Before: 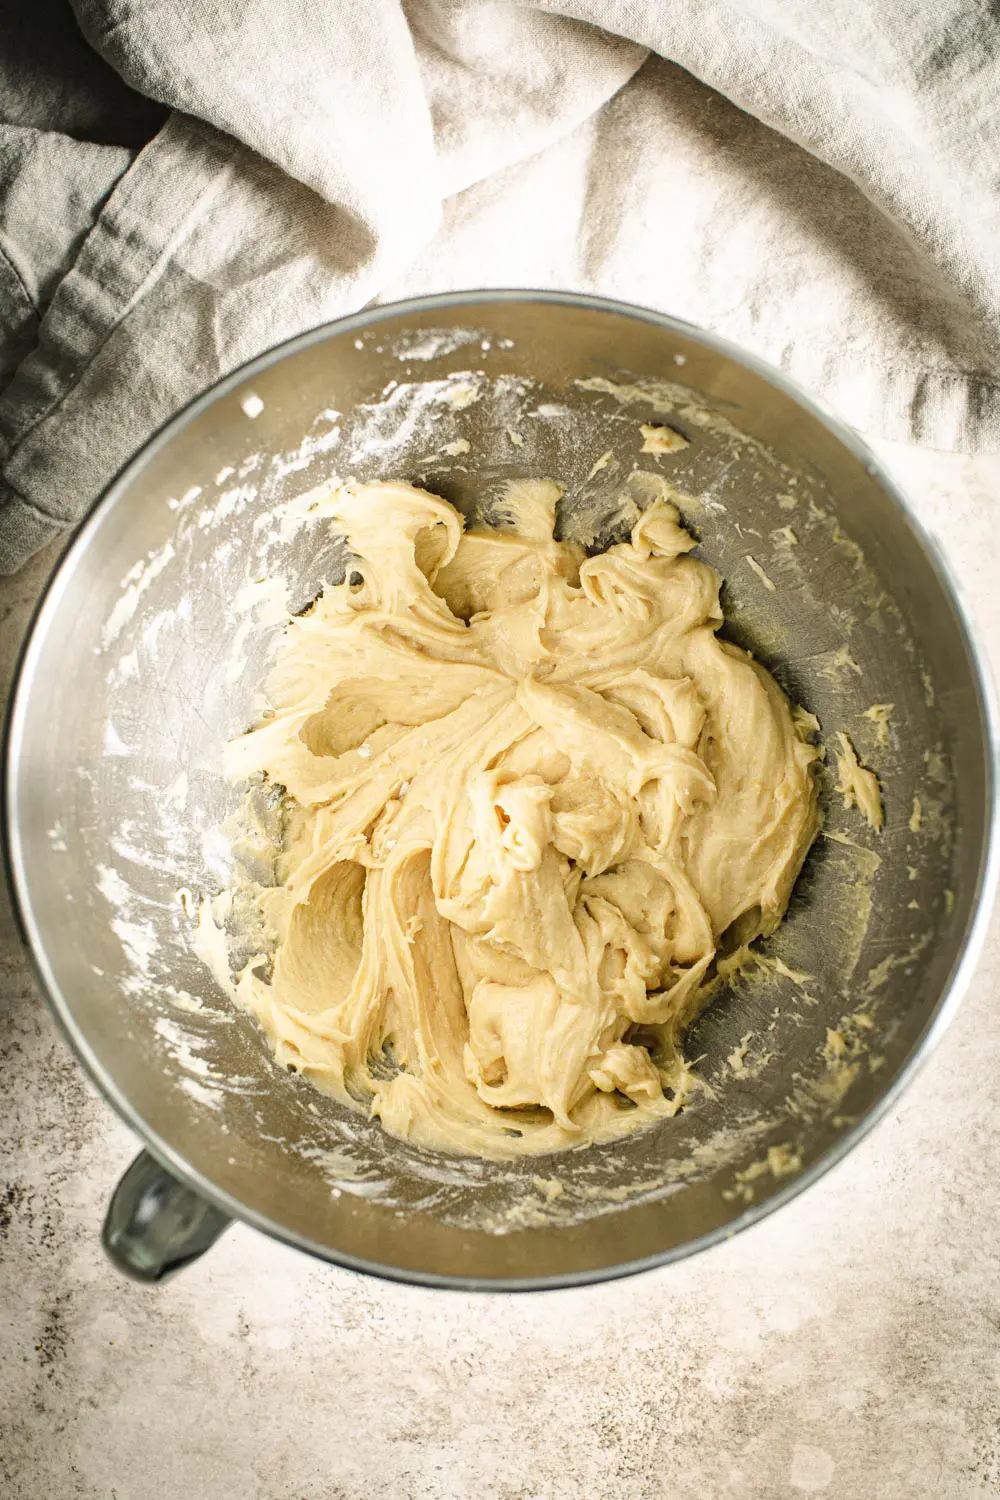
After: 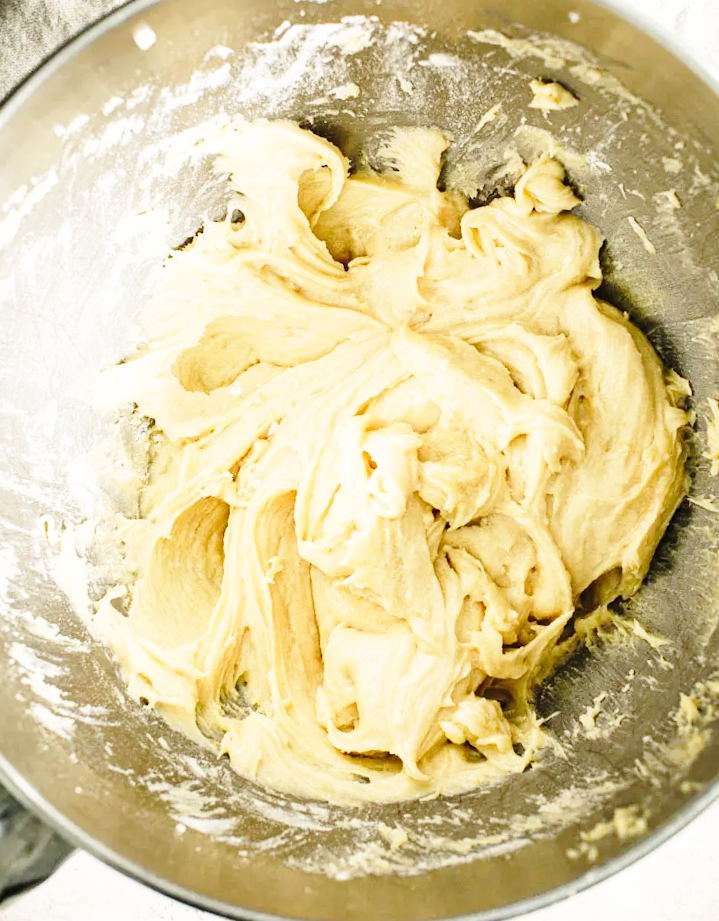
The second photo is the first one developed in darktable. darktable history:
crop and rotate: angle -3.44°, left 9.724%, top 21.303%, right 11.975%, bottom 11.836%
base curve: curves: ch0 [(0, 0) (0.028, 0.03) (0.121, 0.232) (0.46, 0.748) (0.859, 0.968) (1, 1)], preserve colors none
